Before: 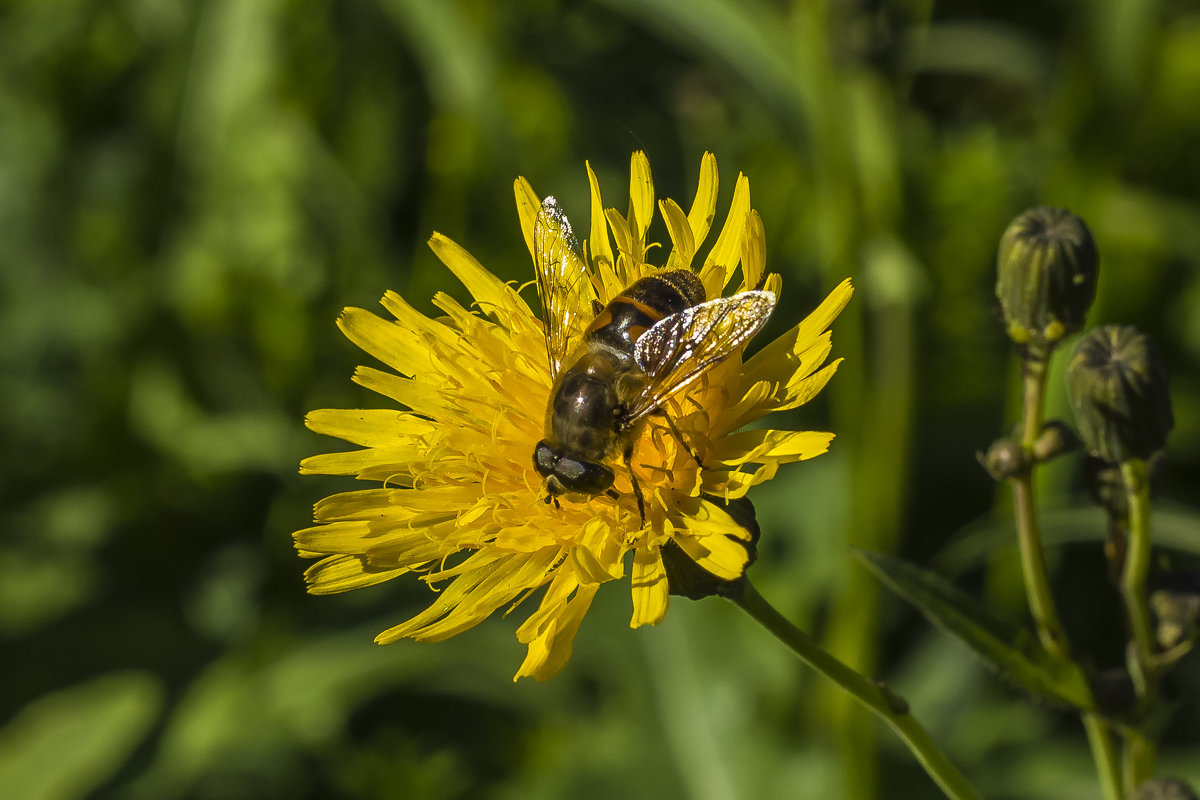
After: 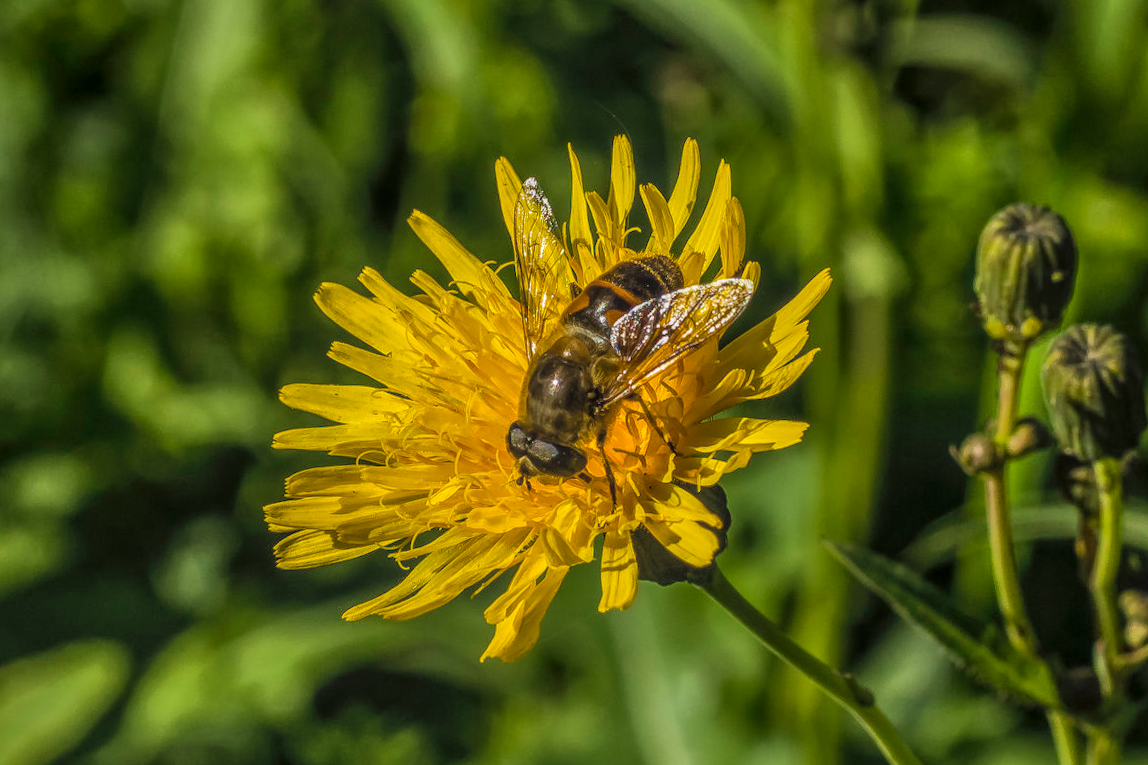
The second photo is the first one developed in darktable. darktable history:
local contrast: highlights 66%, shadows 35%, detail 167%, midtone range 0.2
crop and rotate: angle -1.72°
shadows and highlights: low approximation 0.01, soften with gaussian
